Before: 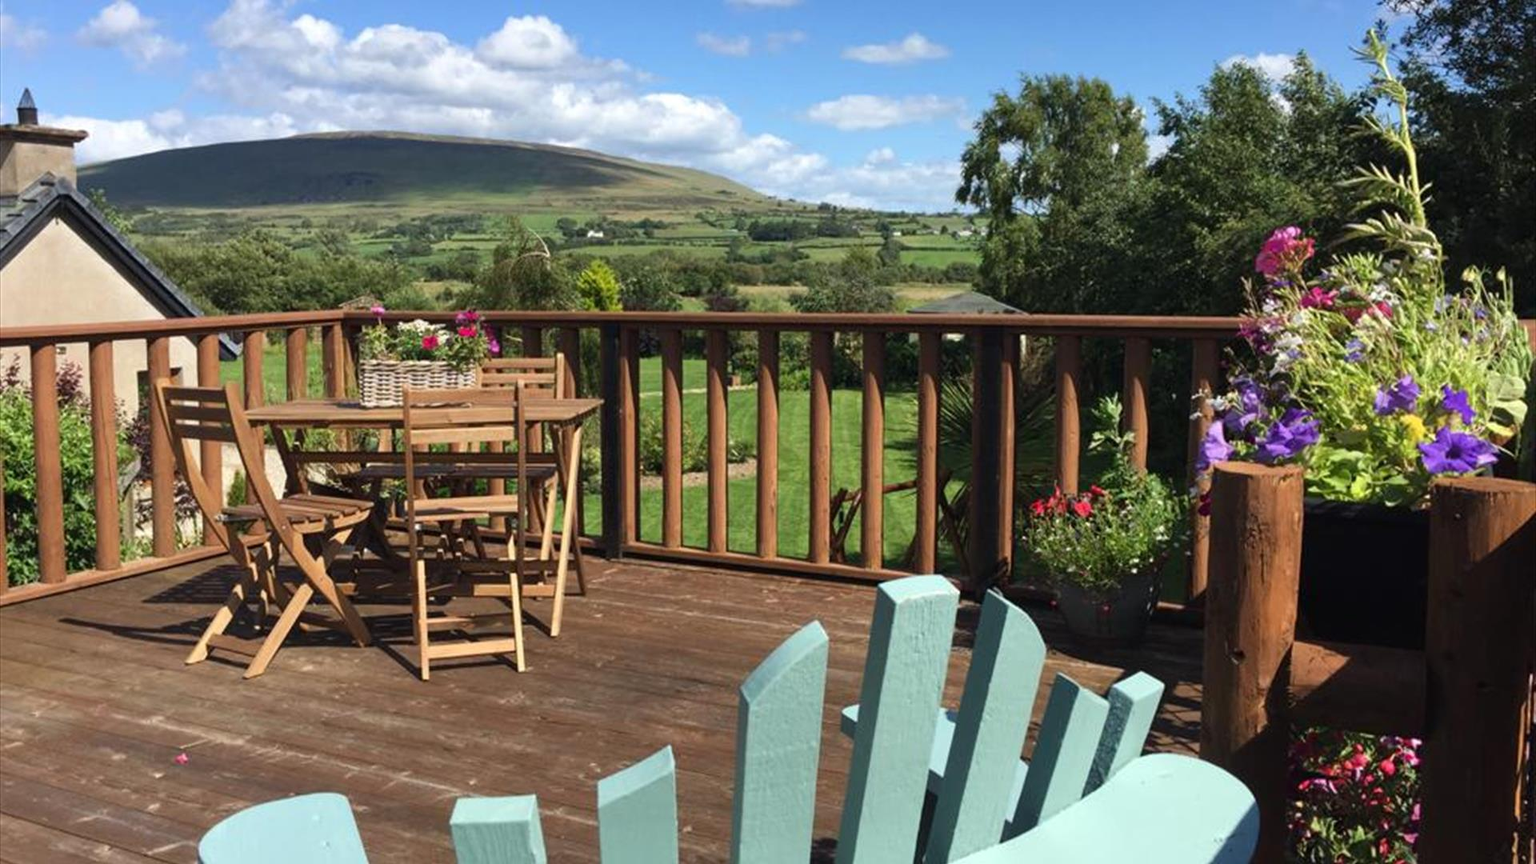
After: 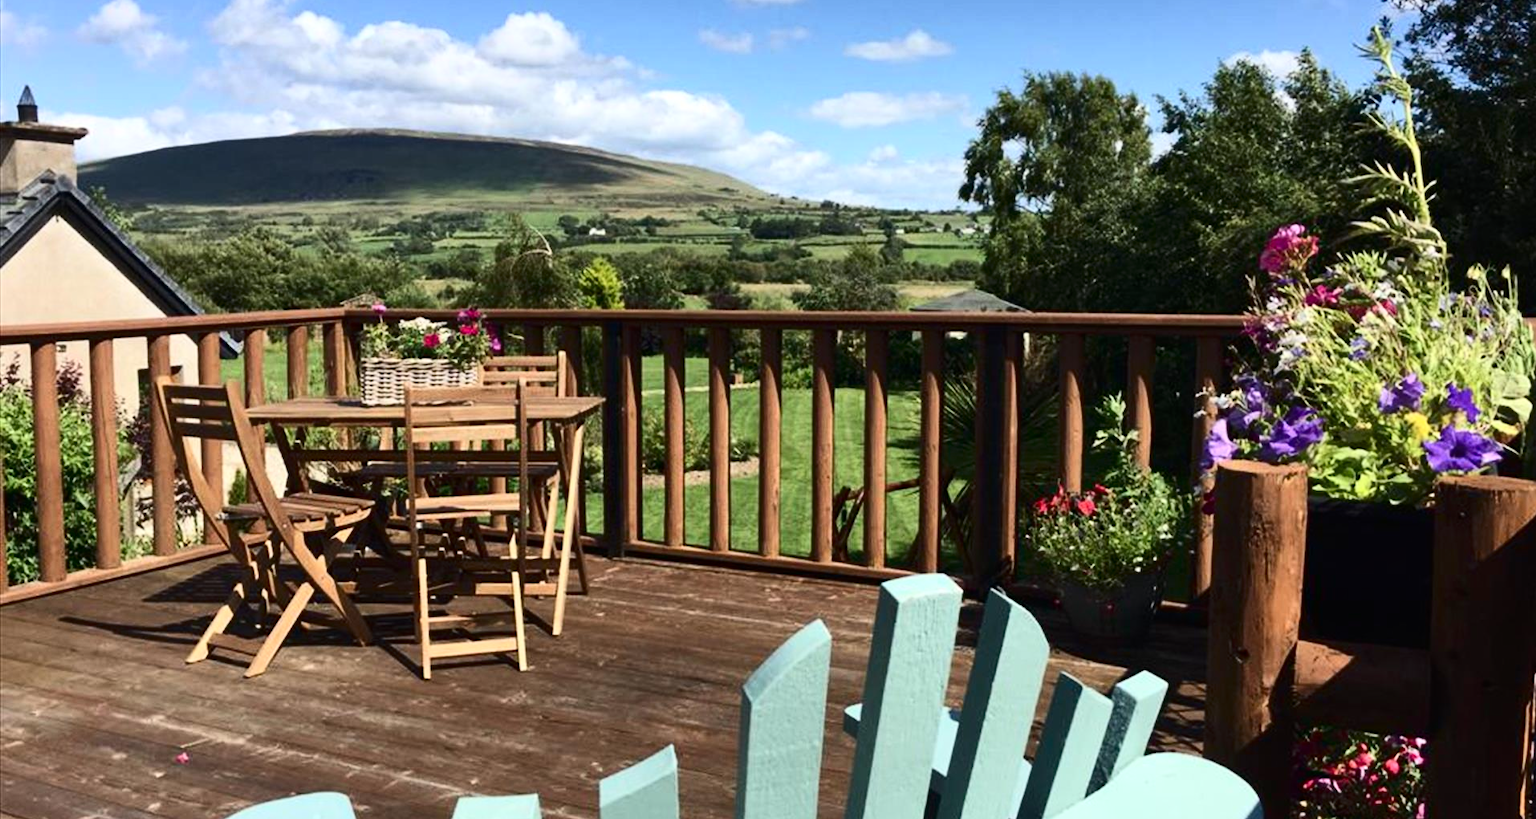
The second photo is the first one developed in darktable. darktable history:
shadows and highlights: shadows 29.72, highlights -30.41, low approximation 0.01, soften with gaussian
crop: top 0.394%, right 0.264%, bottom 5.064%
contrast brightness saturation: contrast 0.278
